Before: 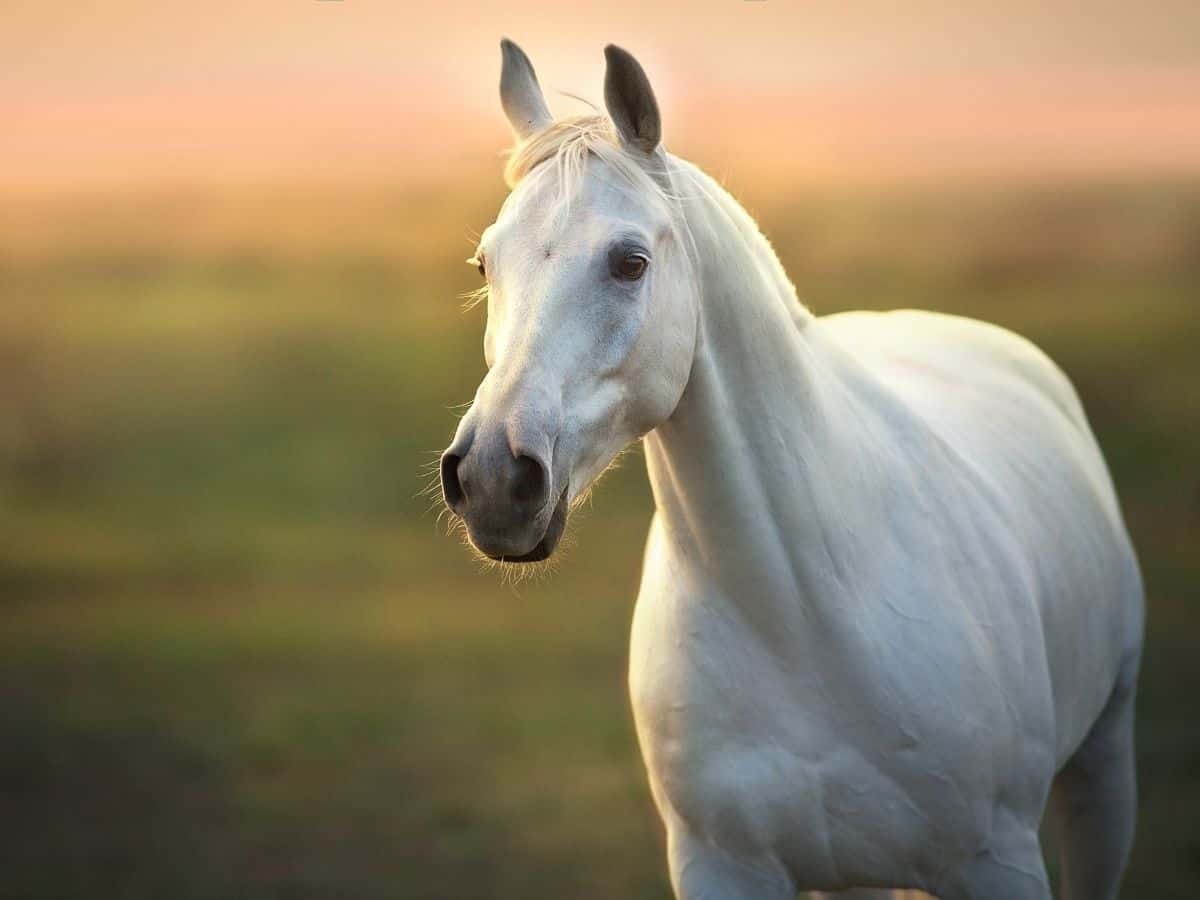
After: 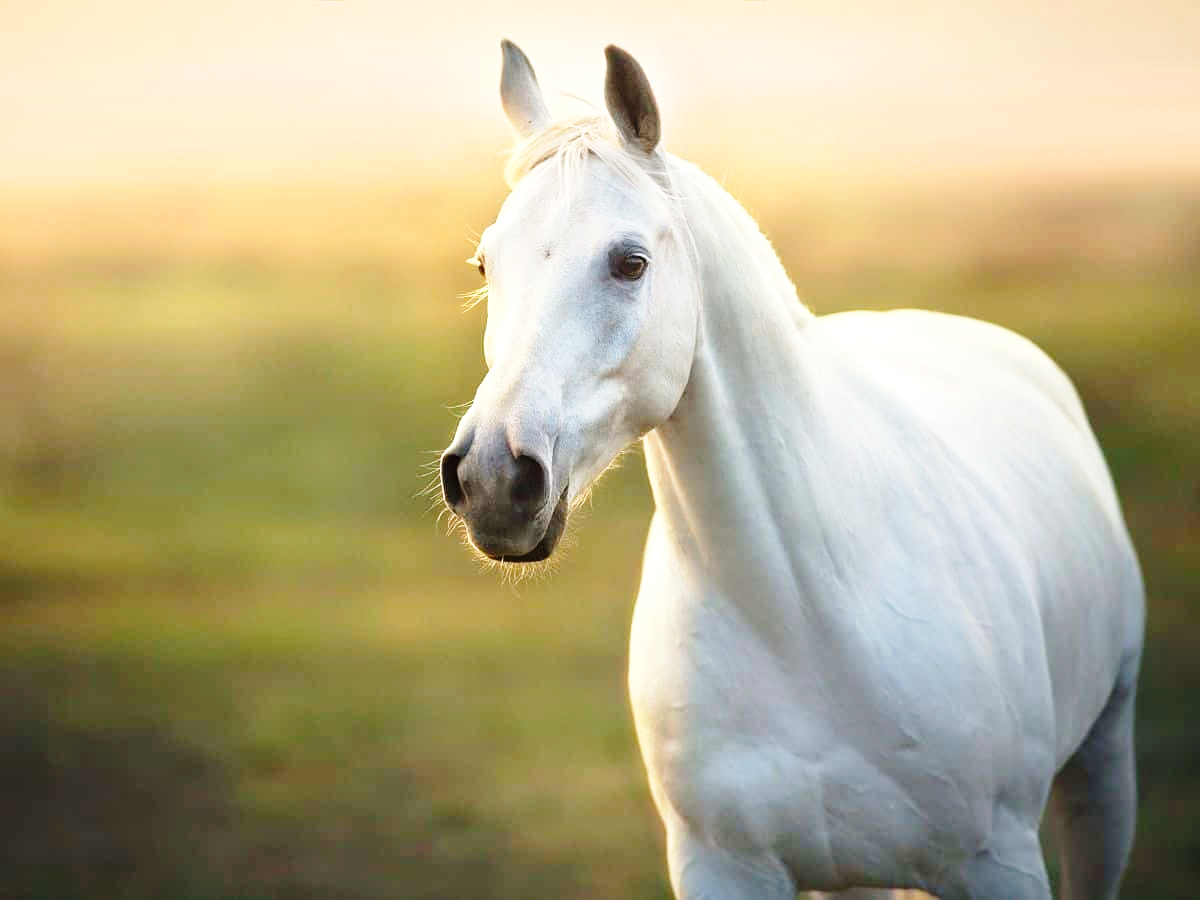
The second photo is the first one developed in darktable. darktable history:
base curve: curves: ch0 [(0, 0) (0.028, 0.03) (0.121, 0.232) (0.46, 0.748) (0.859, 0.968) (1, 1)], preserve colors none
exposure: exposure 0.2 EV, compensate highlight preservation false
